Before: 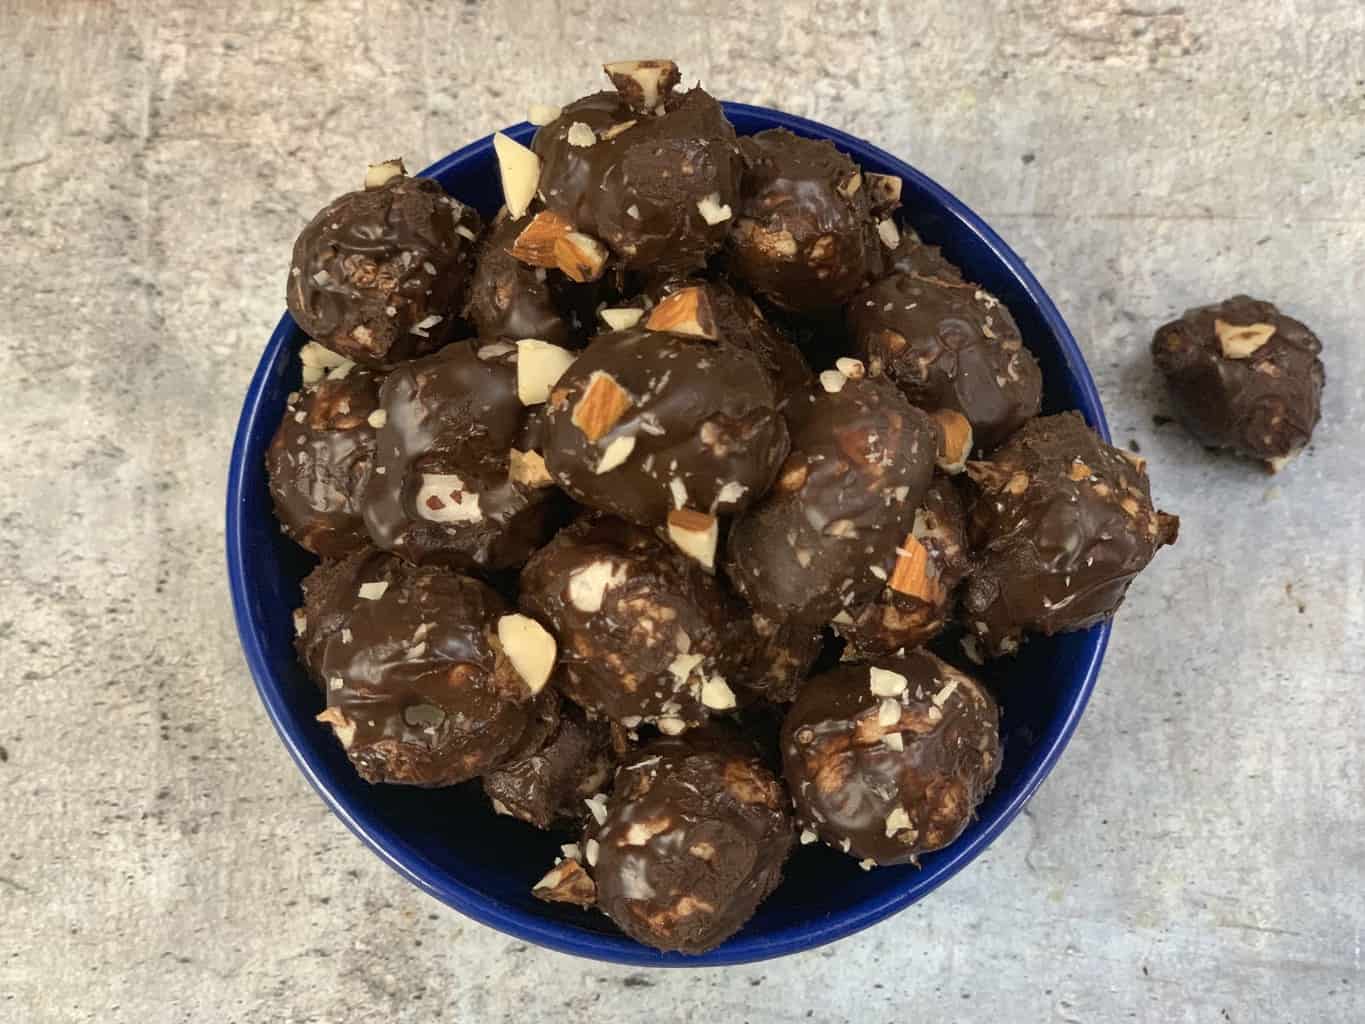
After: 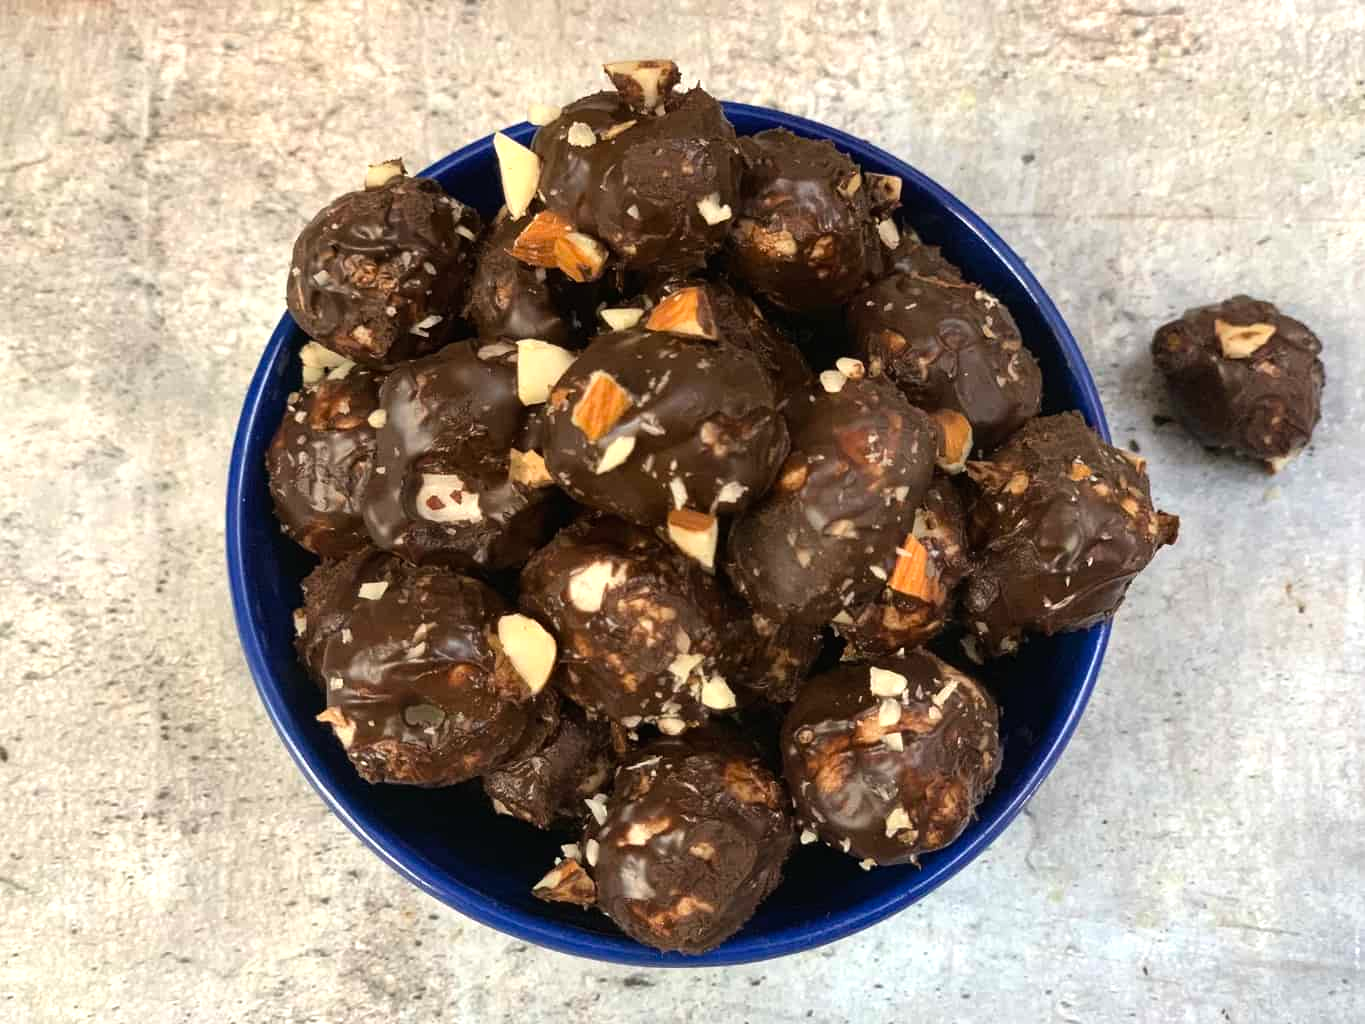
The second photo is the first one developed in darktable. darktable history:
tone equalizer: -8 EV -0.398 EV, -7 EV -0.378 EV, -6 EV -0.34 EV, -5 EV -0.206 EV, -3 EV 0.235 EV, -2 EV 0.349 EV, -1 EV 0.415 EV, +0 EV 0.401 EV, mask exposure compensation -0.504 EV
